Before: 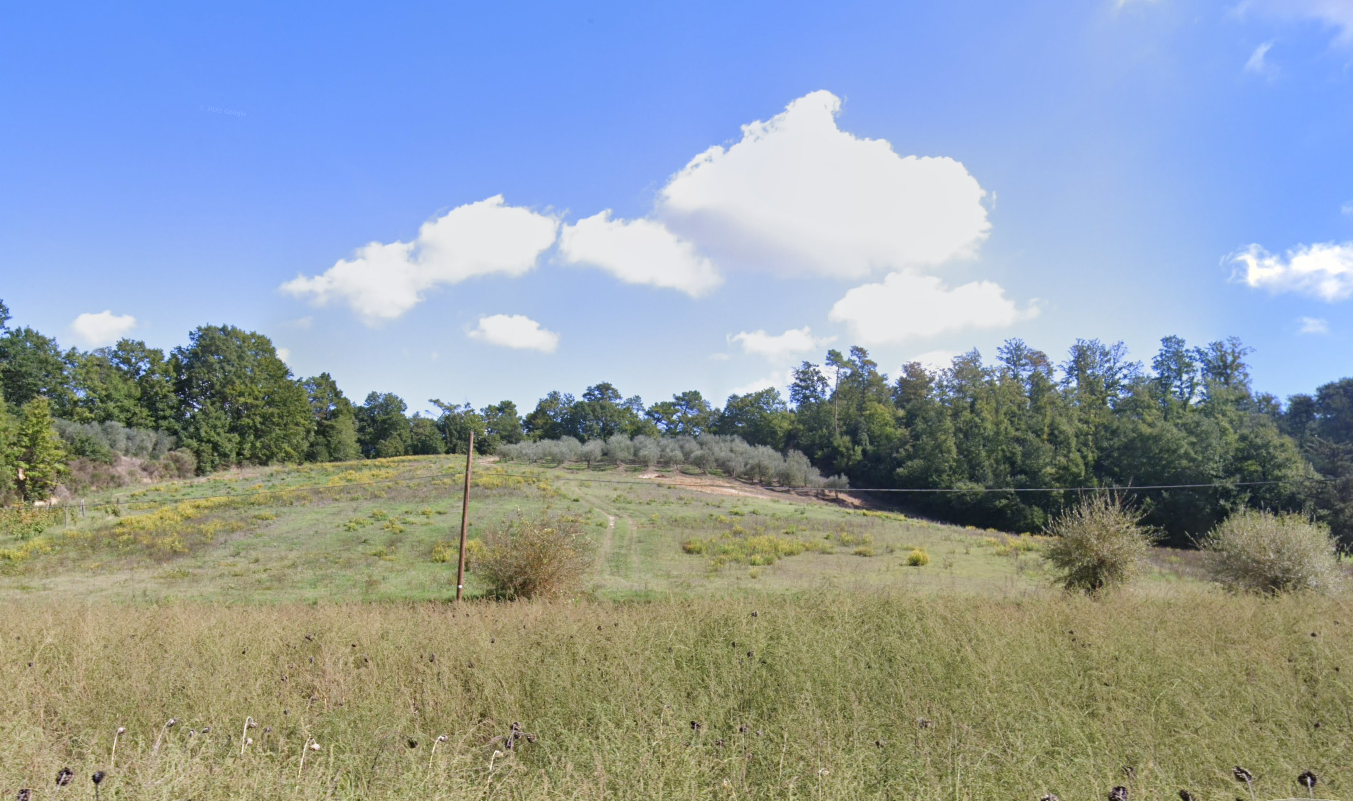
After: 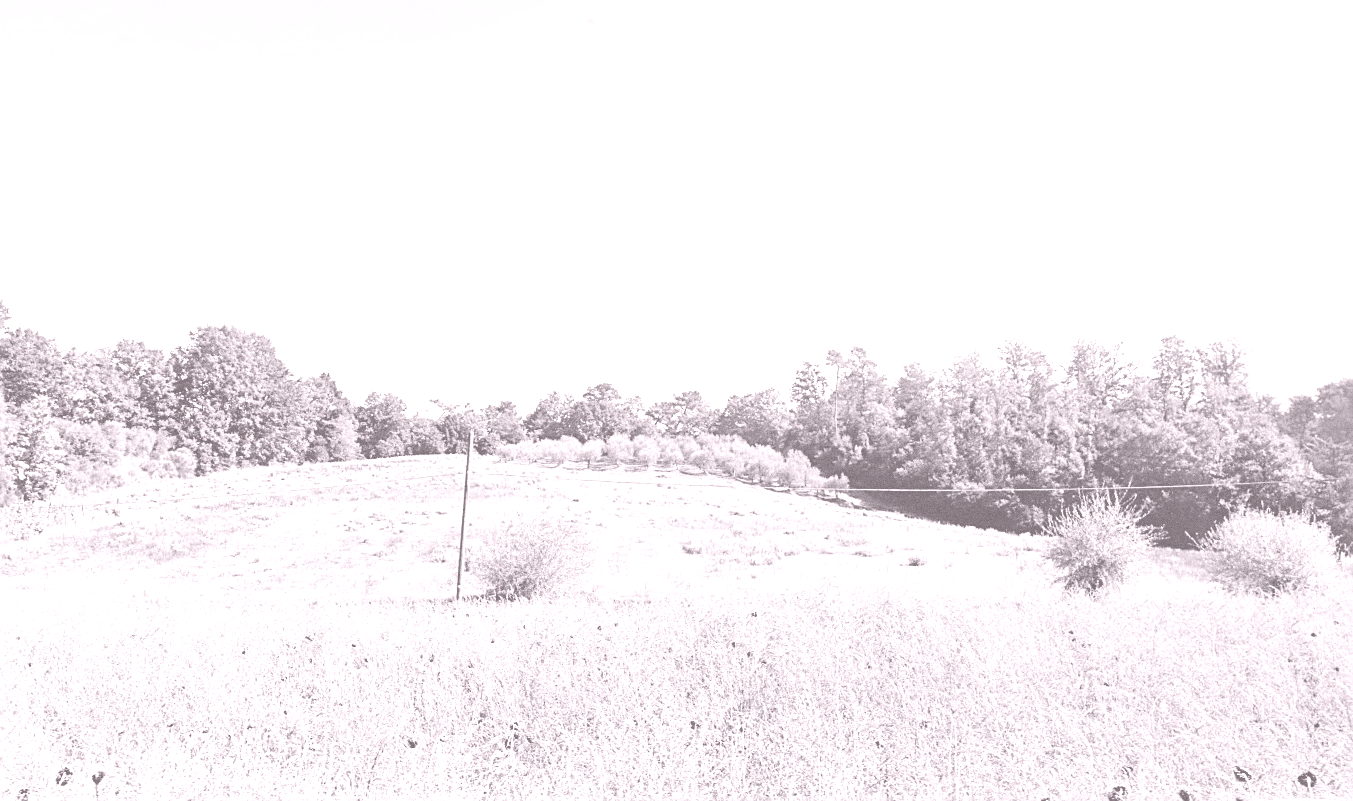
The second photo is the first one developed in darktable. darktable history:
sharpen: amount 0.6
grain: on, module defaults
colorize: hue 25.2°, saturation 83%, source mix 82%, lightness 79%, version 1
filmic rgb: black relative exposure -7.92 EV, white relative exposure 4.13 EV, threshold 3 EV, hardness 4.02, latitude 51.22%, contrast 1.013, shadows ↔ highlights balance 5.35%, color science v5 (2021), contrast in shadows safe, contrast in highlights safe, enable highlight reconstruction true
tone curve: color space Lab, independent channels, preserve colors none
